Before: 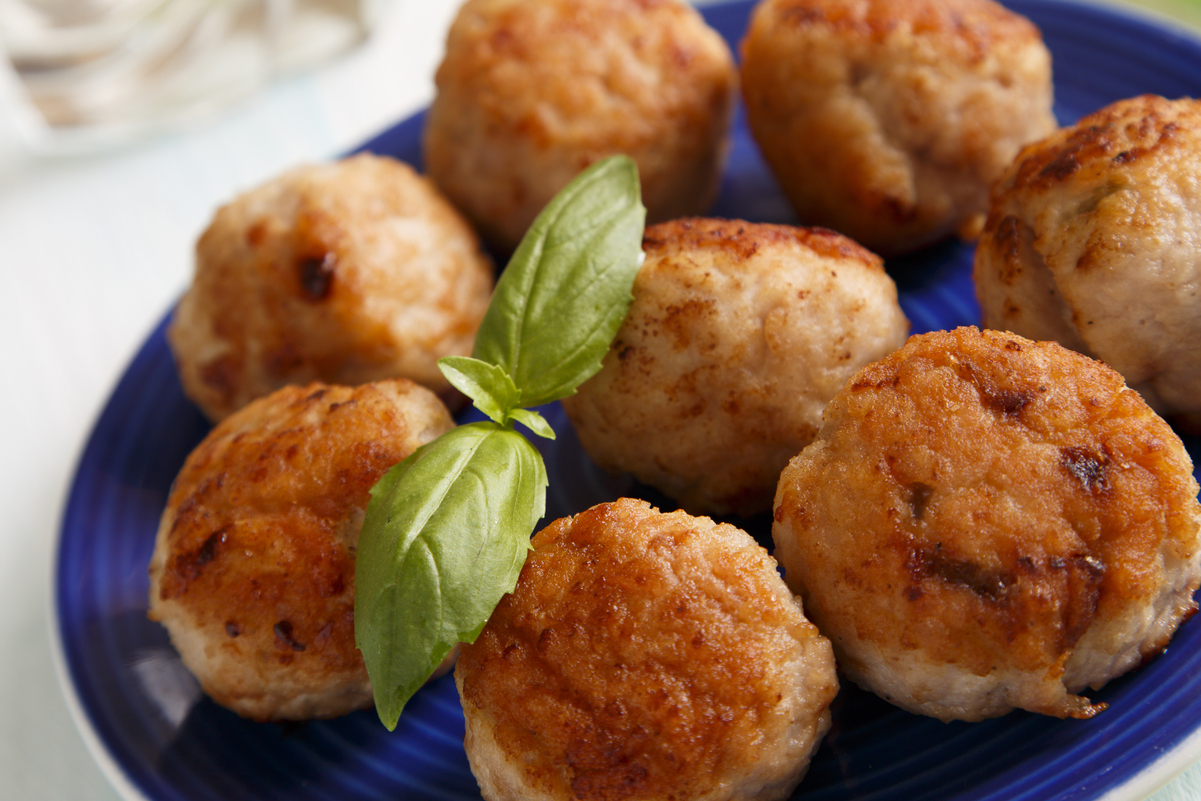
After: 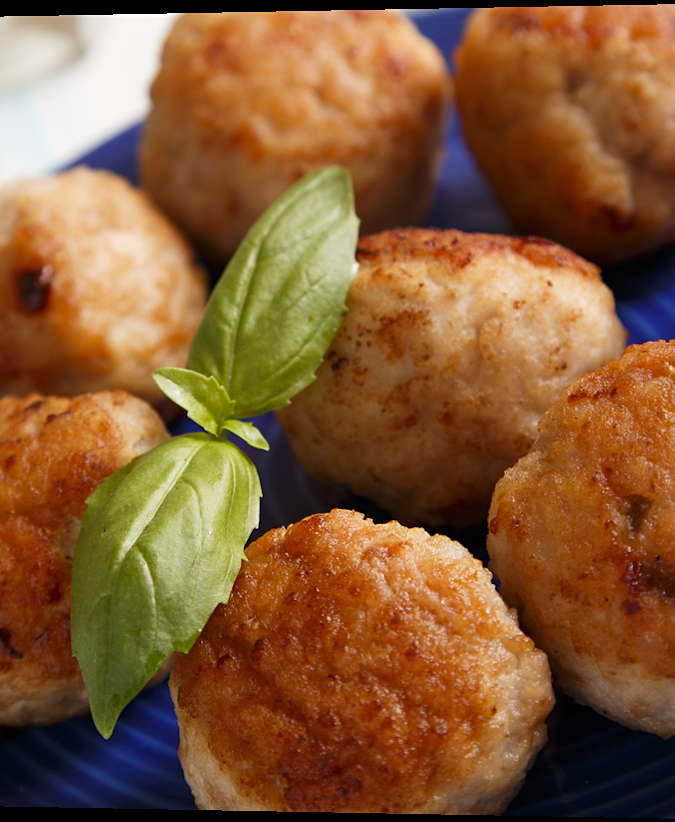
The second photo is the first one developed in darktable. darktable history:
sharpen: amount 0.2
crop and rotate: left 22.516%, right 21.234%
rotate and perspective: lens shift (horizontal) -0.055, automatic cropping off
